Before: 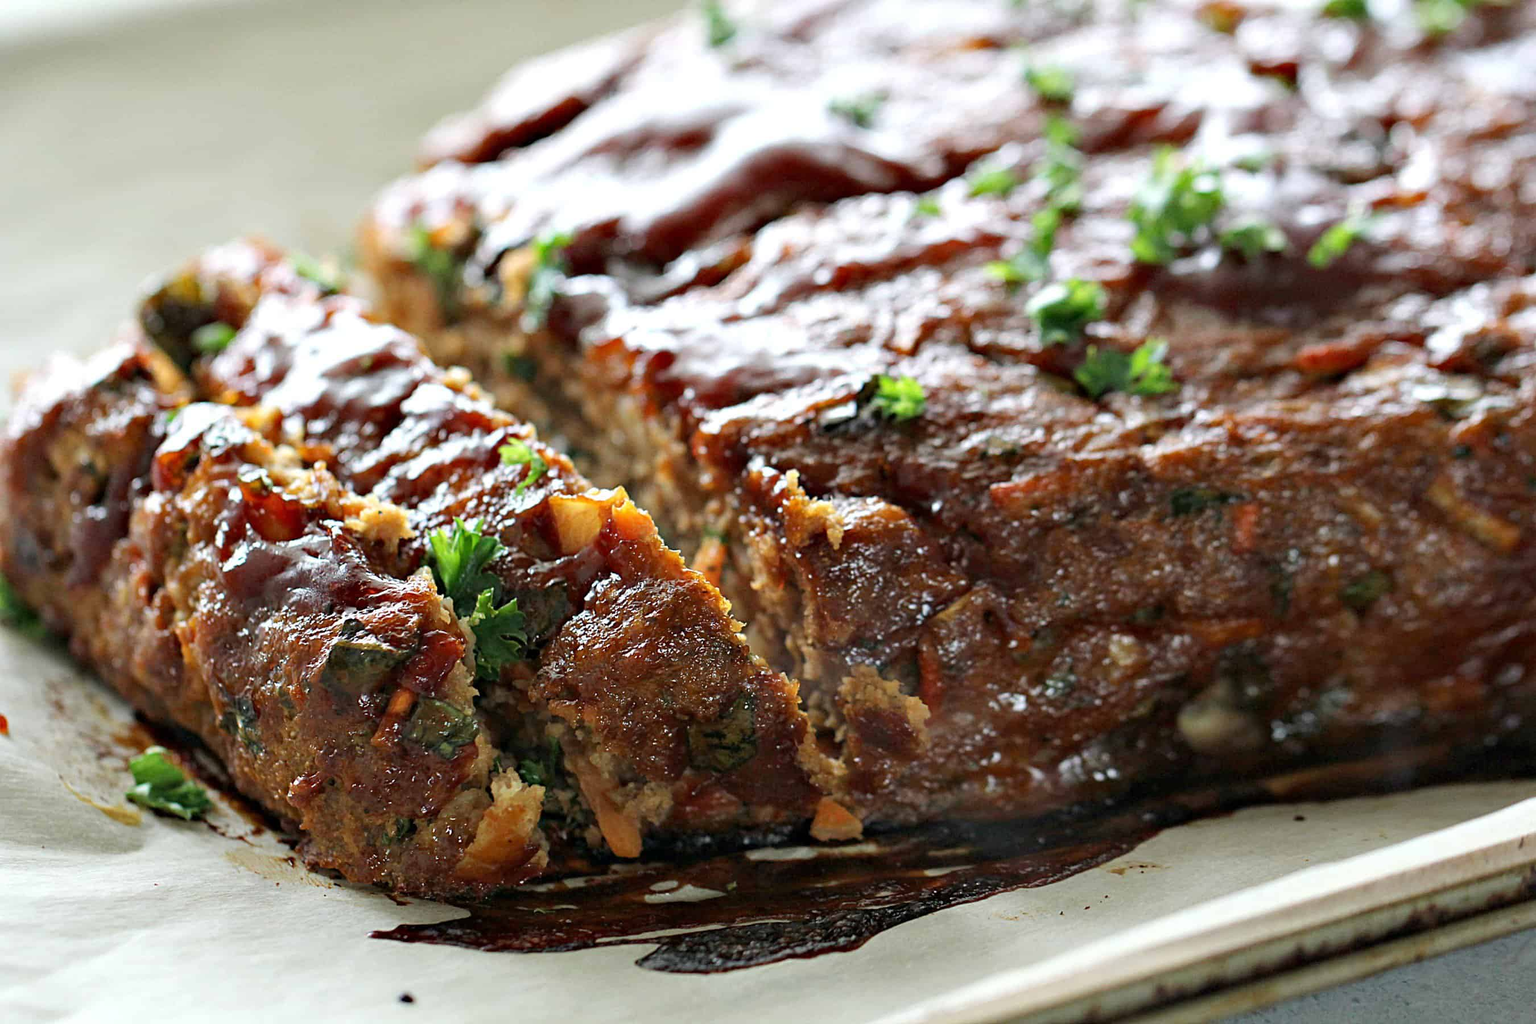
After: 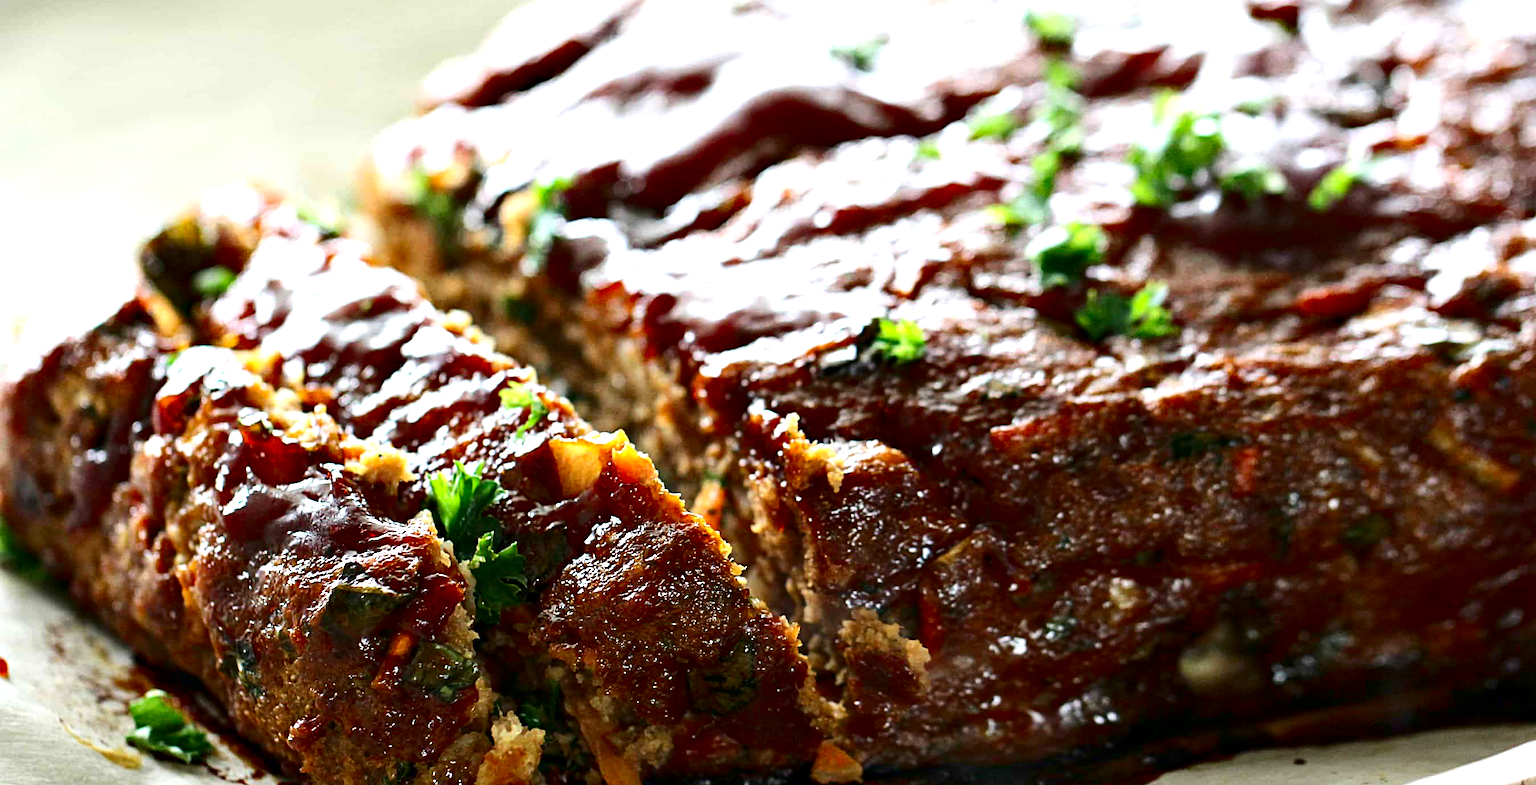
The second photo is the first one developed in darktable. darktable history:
exposure: exposure 0.636 EV, compensate exposure bias true, compensate highlight preservation false
crop: top 5.607%, bottom 17.694%
contrast brightness saturation: contrast 0.188, brightness -0.243, saturation 0.114
